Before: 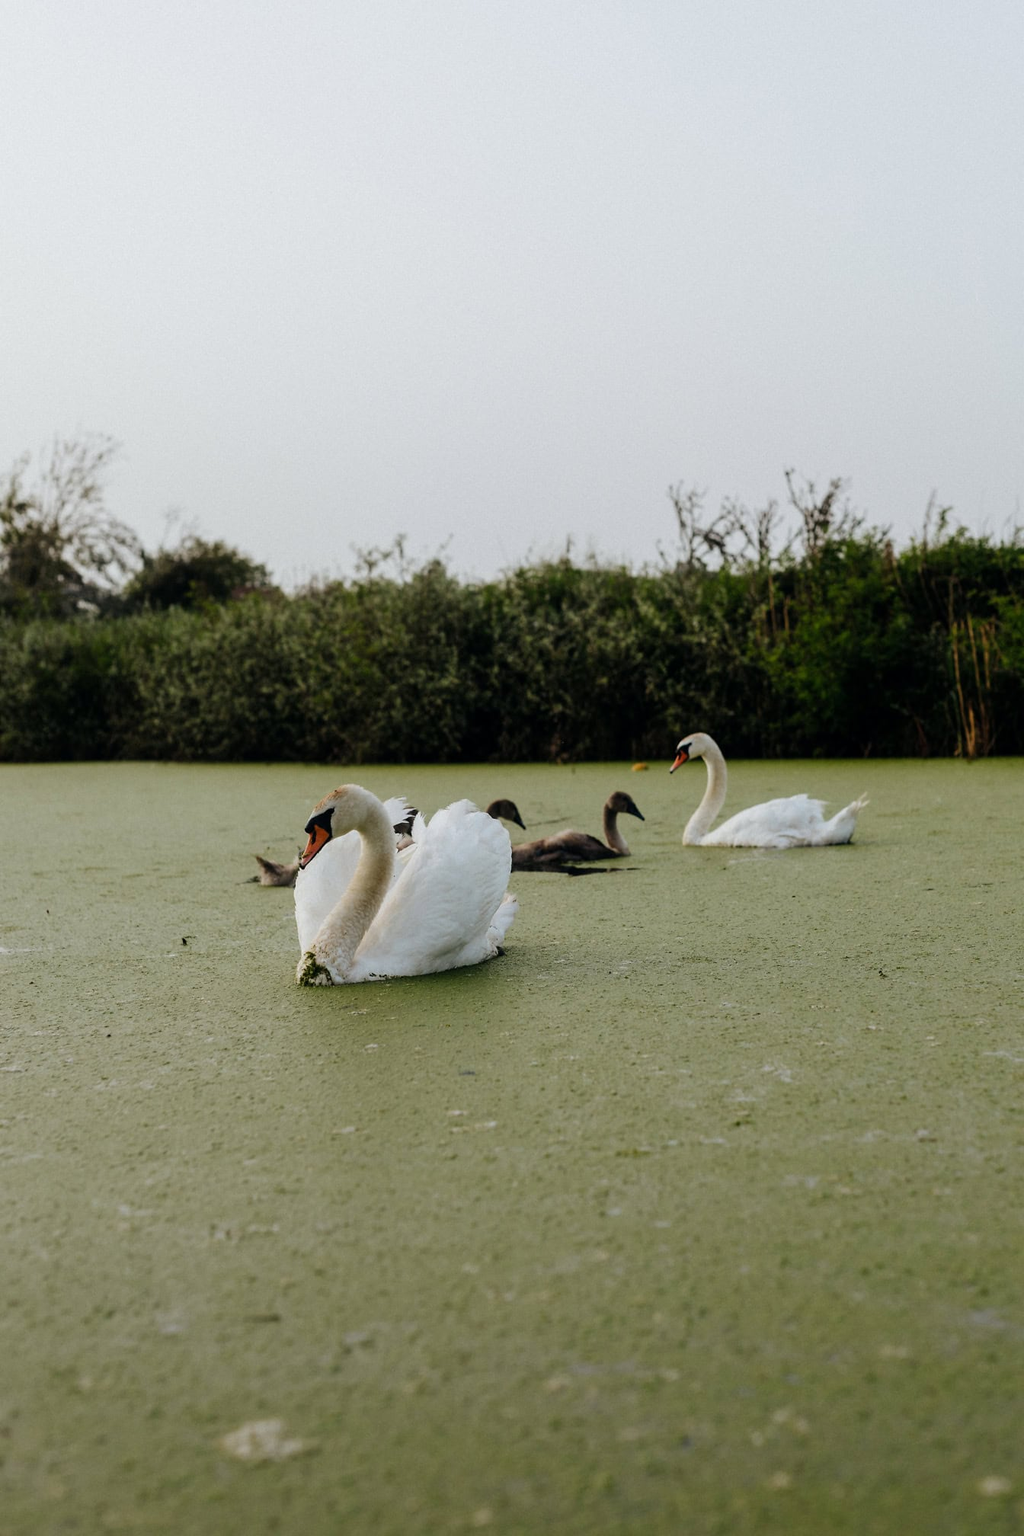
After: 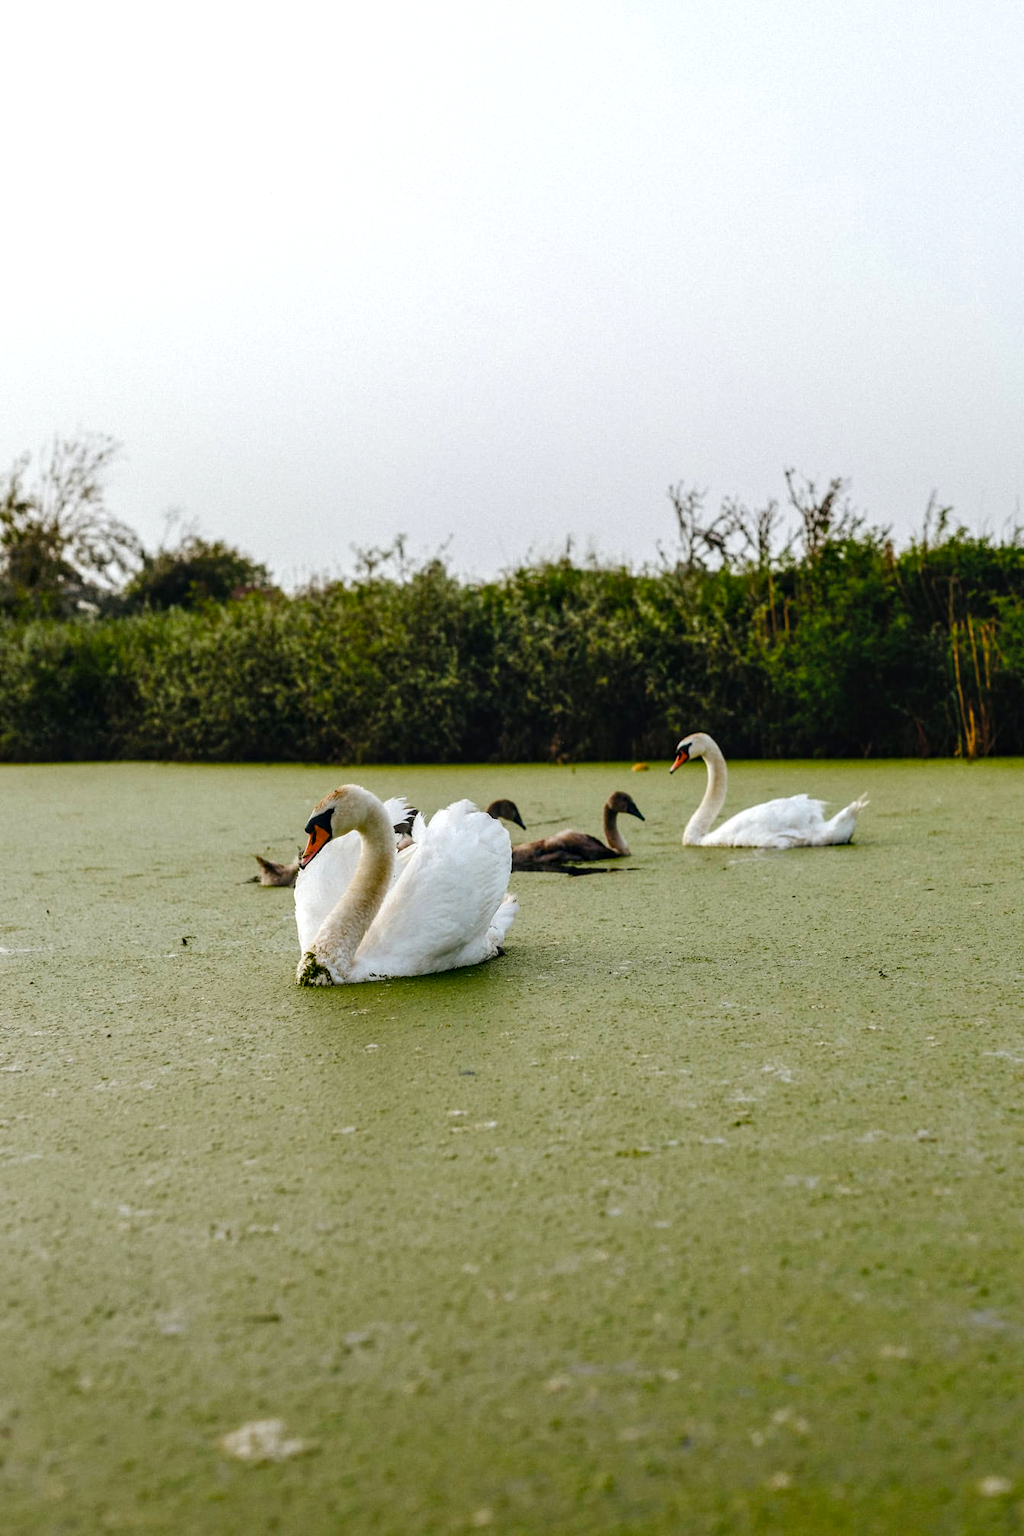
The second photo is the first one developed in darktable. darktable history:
color balance rgb: perceptual saturation grading › global saturation 25%, perceptual saturation grading › highlights -50%, perceptual saturation grading › shadows 30%, perceptual brilliance grading › global brilliance 12%, global vibrance 20%
local contrast: on, module defaults
